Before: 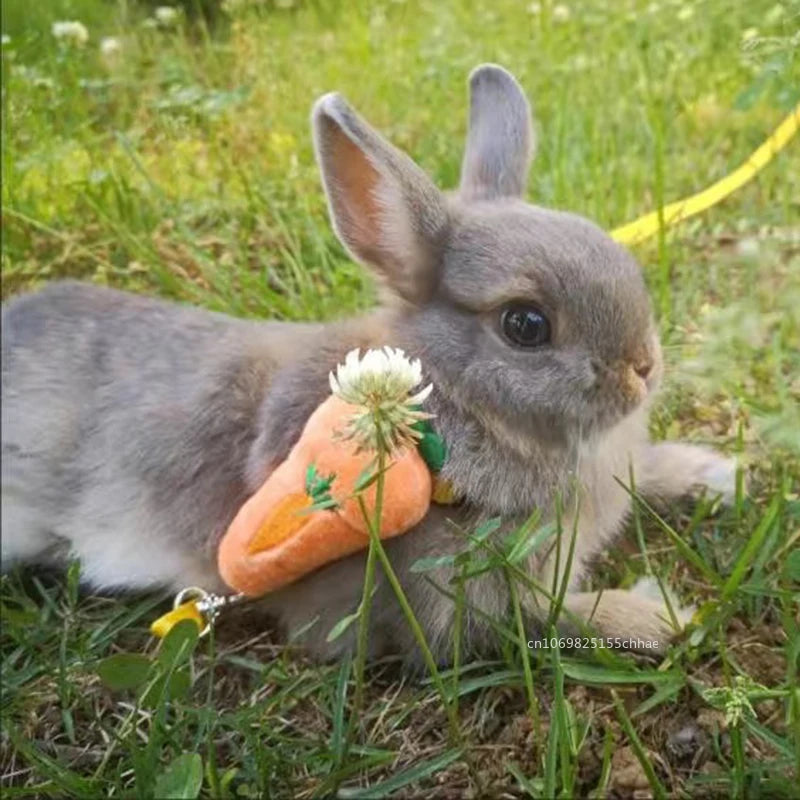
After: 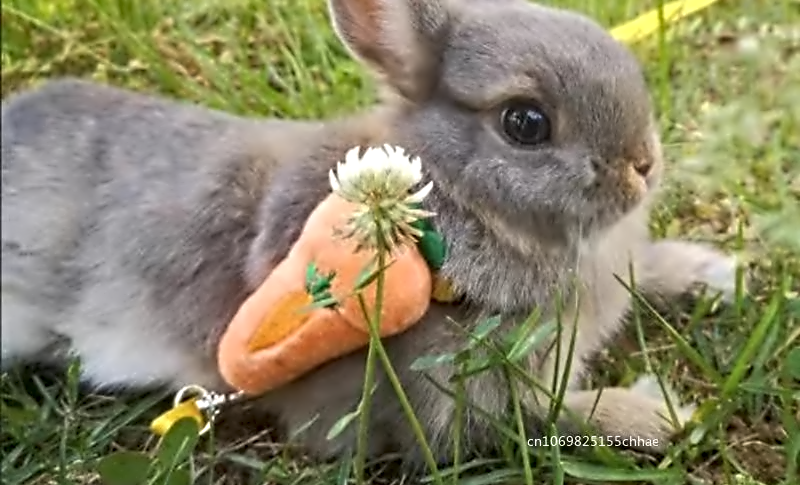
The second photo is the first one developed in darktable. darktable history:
crop and rotate: top 25.357%, bottom 13.942%
contrast equalizer: octaves 7, y [[0.5, 0.542, 0.583, 0.625, 0.667, 0.708], [0.5 ×6], [0.5 ×6], [0, 0.033, 0.067, 0.1, 0.133, 0.167], [0, 0.05, 0.1, 0.15, 0.2, 0.25]]
rgb levels: preserve colors max RGB
